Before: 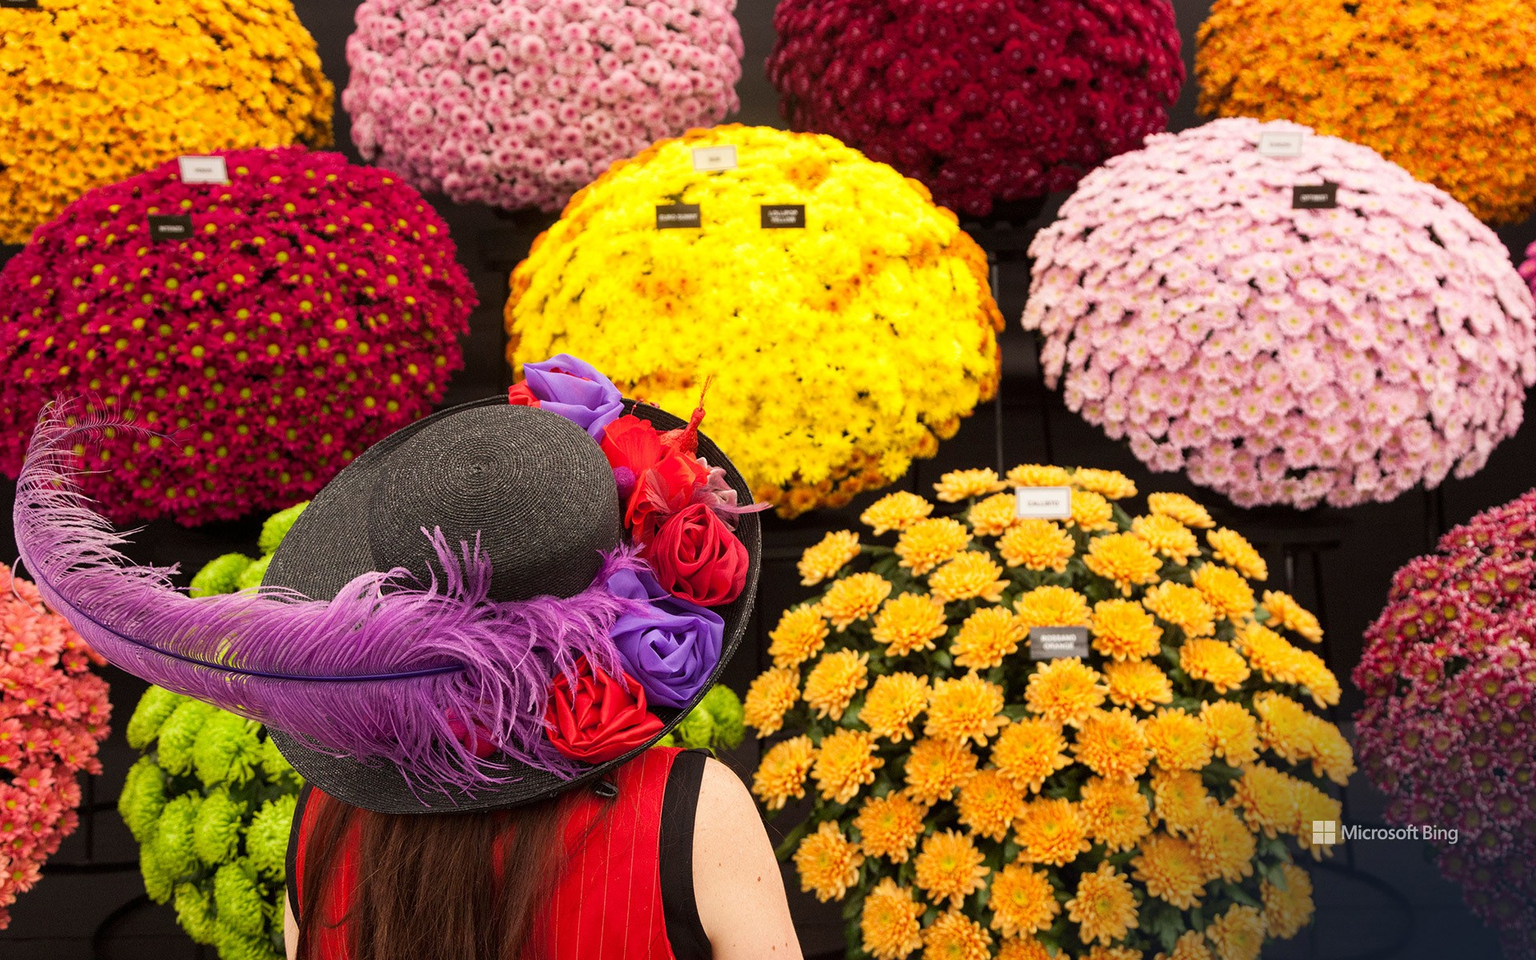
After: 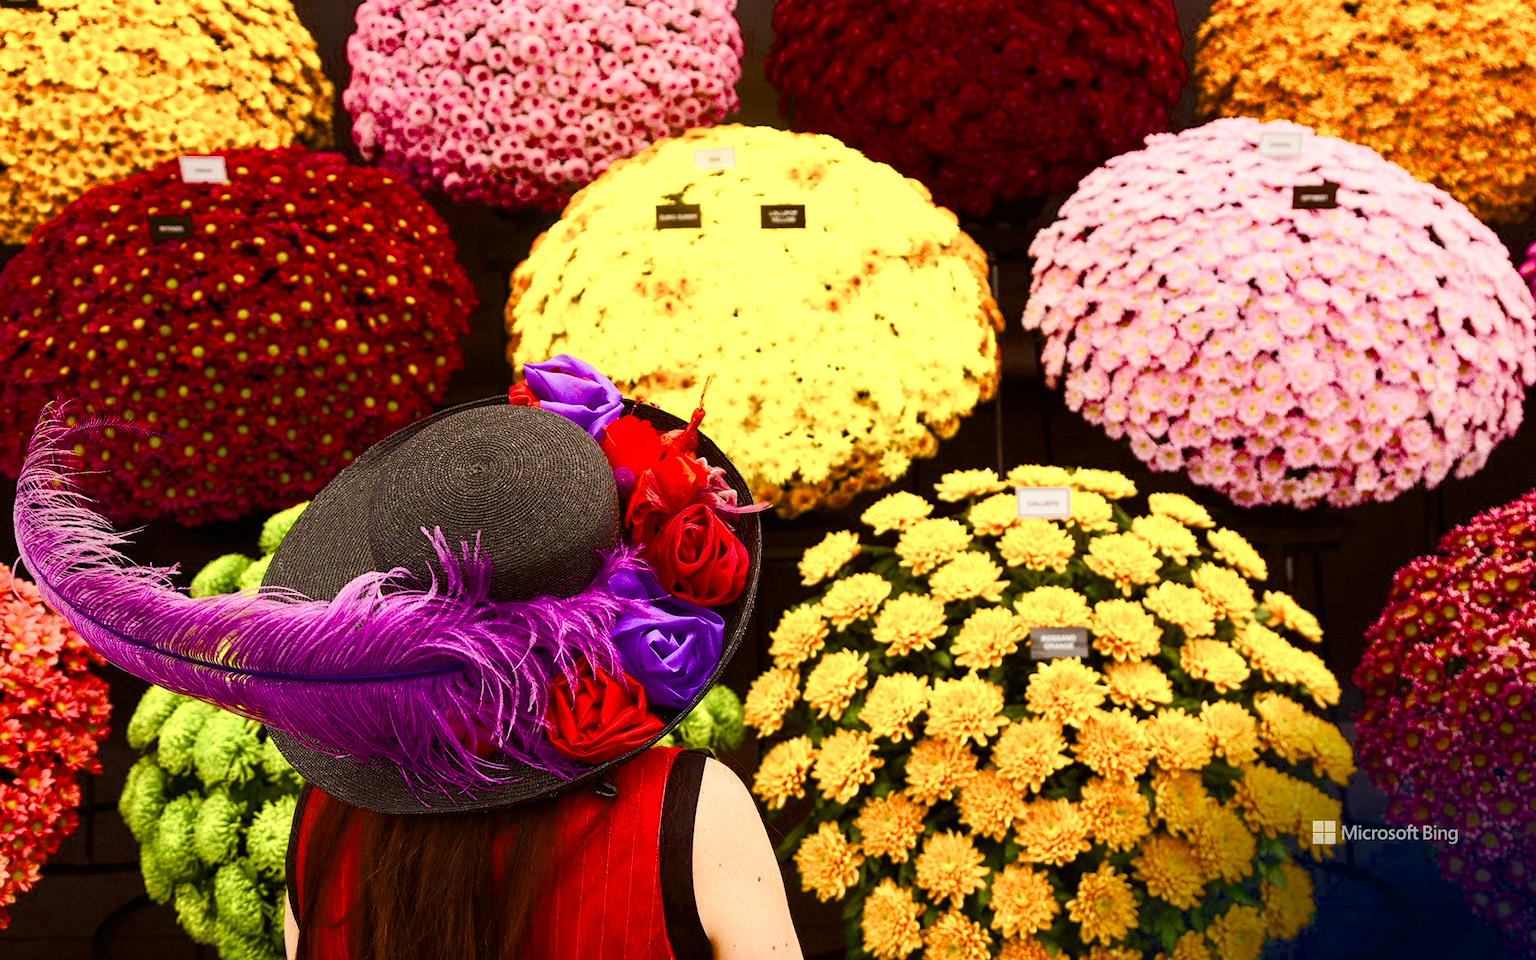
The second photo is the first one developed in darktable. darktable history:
color balance rgb: linear chroma grading › global chroma 42.599%, perceptual saturation grading › global saturation 25.415%, perceptual saturation grading › highlights -50.484%, perceptual saturation grading › shadows 30.404%, global vibrance 10.387%, saturation formula JzAzBz (2021)
